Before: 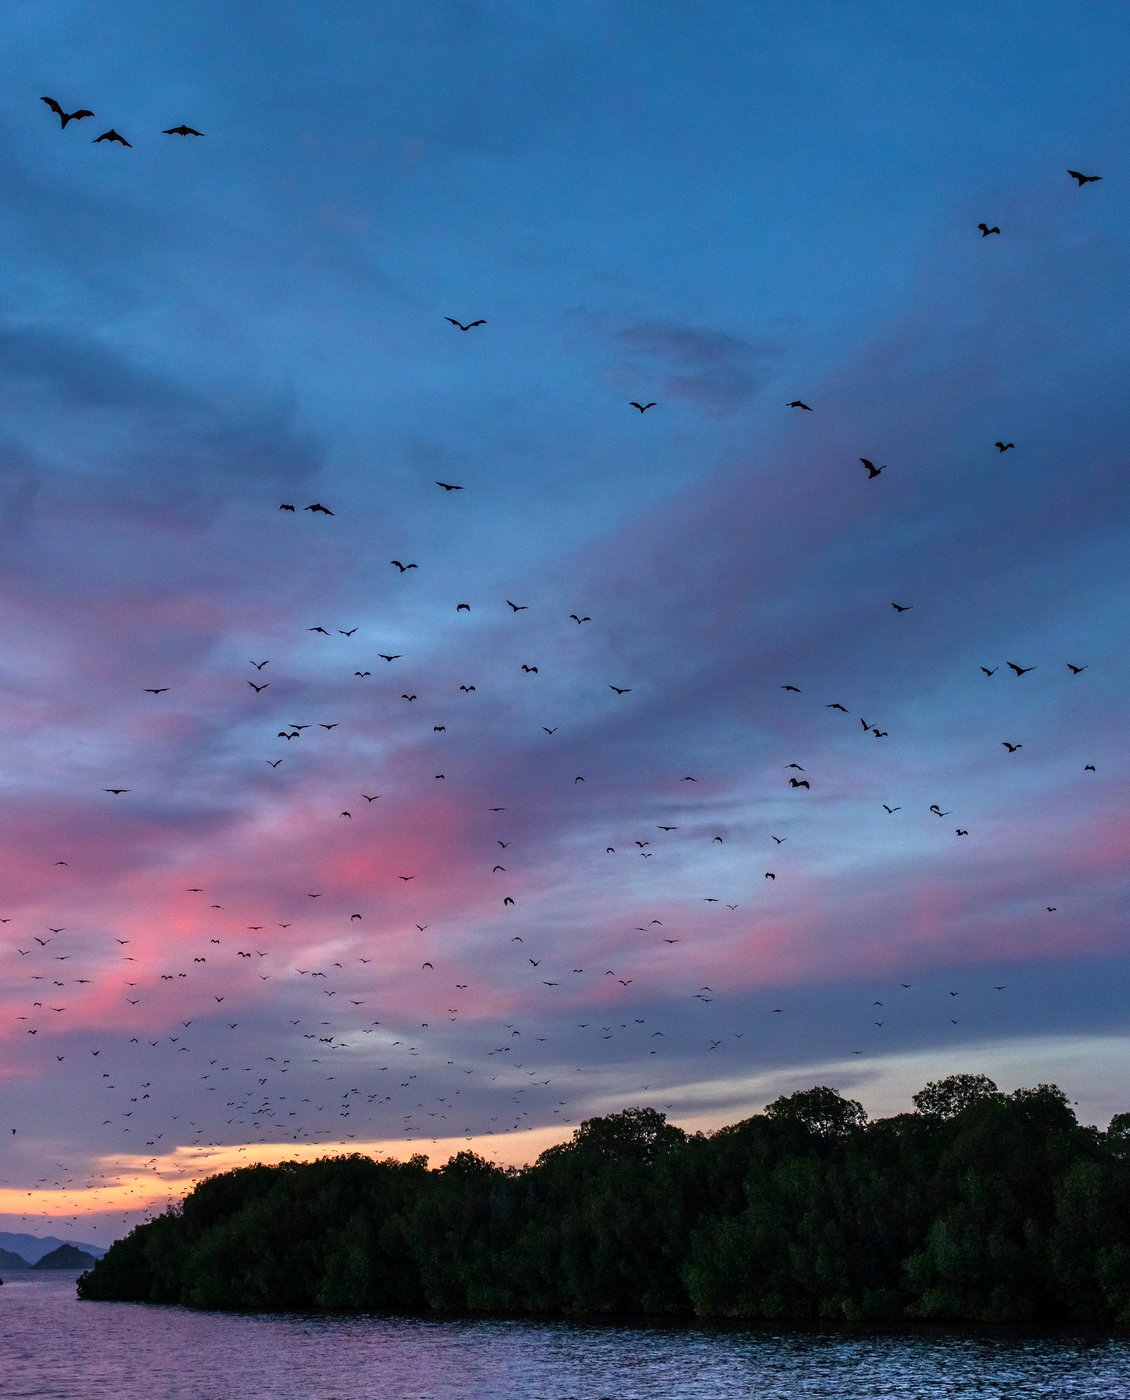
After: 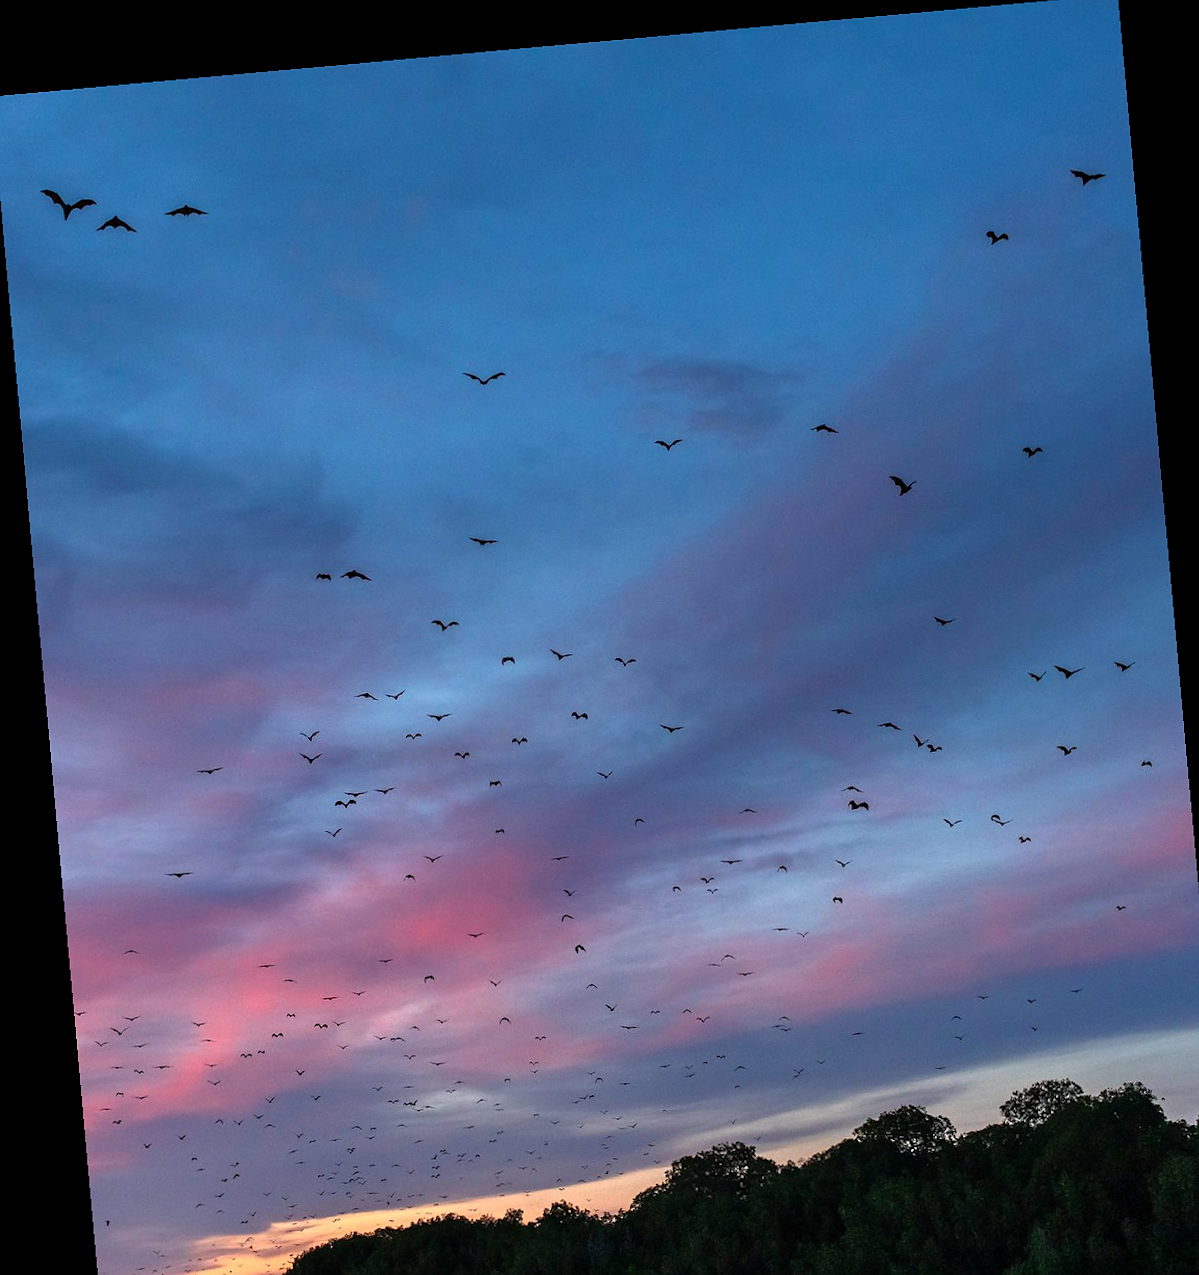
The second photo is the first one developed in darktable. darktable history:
white balance: emerald 1
crop and rotate: angle 0.2°, left 0.275%, right 3.127%, bottom 14.18%
rotate and perspective: rotation -4.98°, automatic cropping off
sharpen: radius 1
